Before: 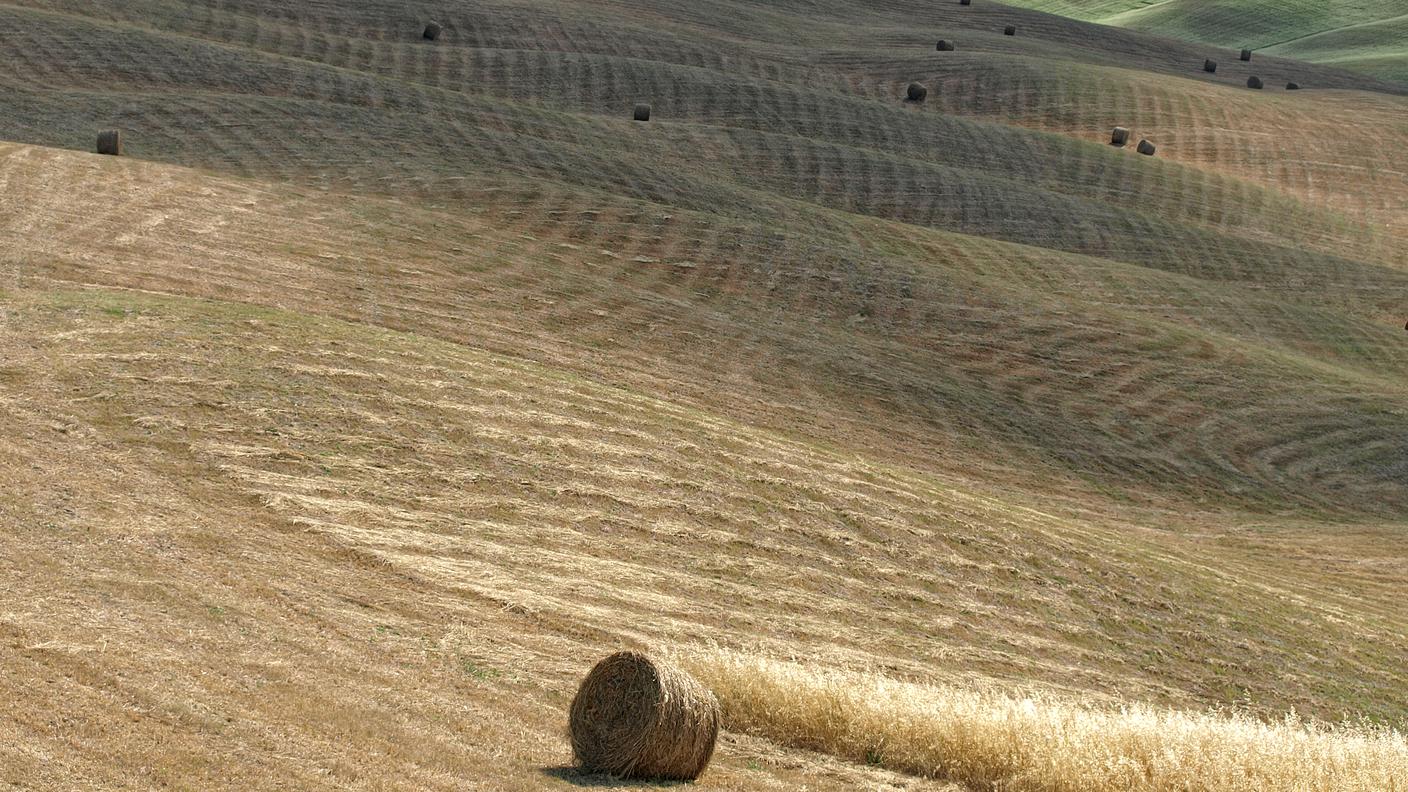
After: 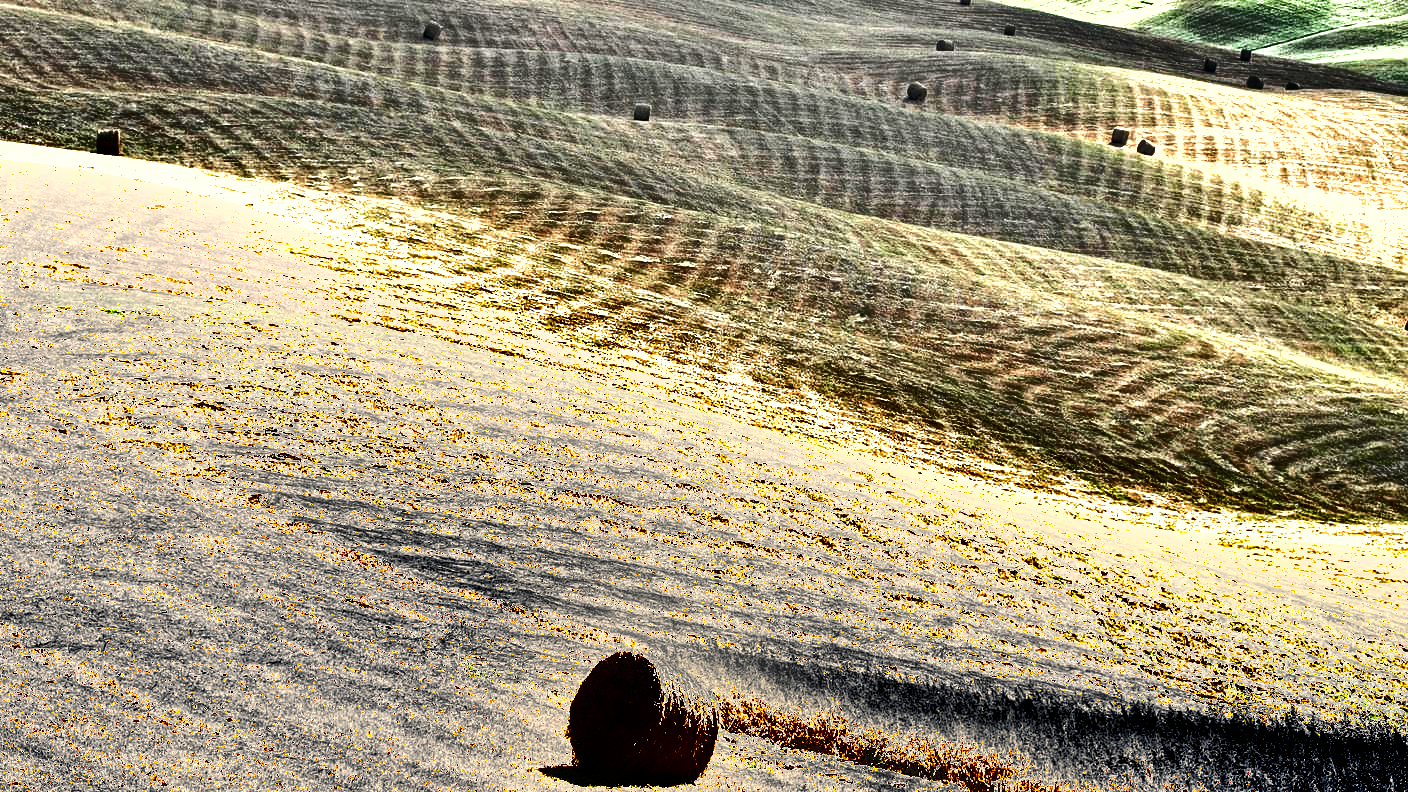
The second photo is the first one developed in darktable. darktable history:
exposure: black level correction 0, exposure 1.405 EV, compensate highlight preservation false
tone equalizer: -8 EV -1.05 EV, -7 EV -0.986 EV, -6 EV -0.854 EV, -5 EV -0.564 EV, -3 EV 0.577 EV, -2 EV 0.838 EV, -1 EV 1.01 EV, +0 EV 1.07 EV, edges refinement/feathering 500, mask exposure compensation -1.57 EV, preserve details no
local contrast: highlights 100%, shadows 101%, detail 119%, midtone range 0.2
shadows and highlights: white point adjustment 0.108, highlights -70.04, soften with gaussian
